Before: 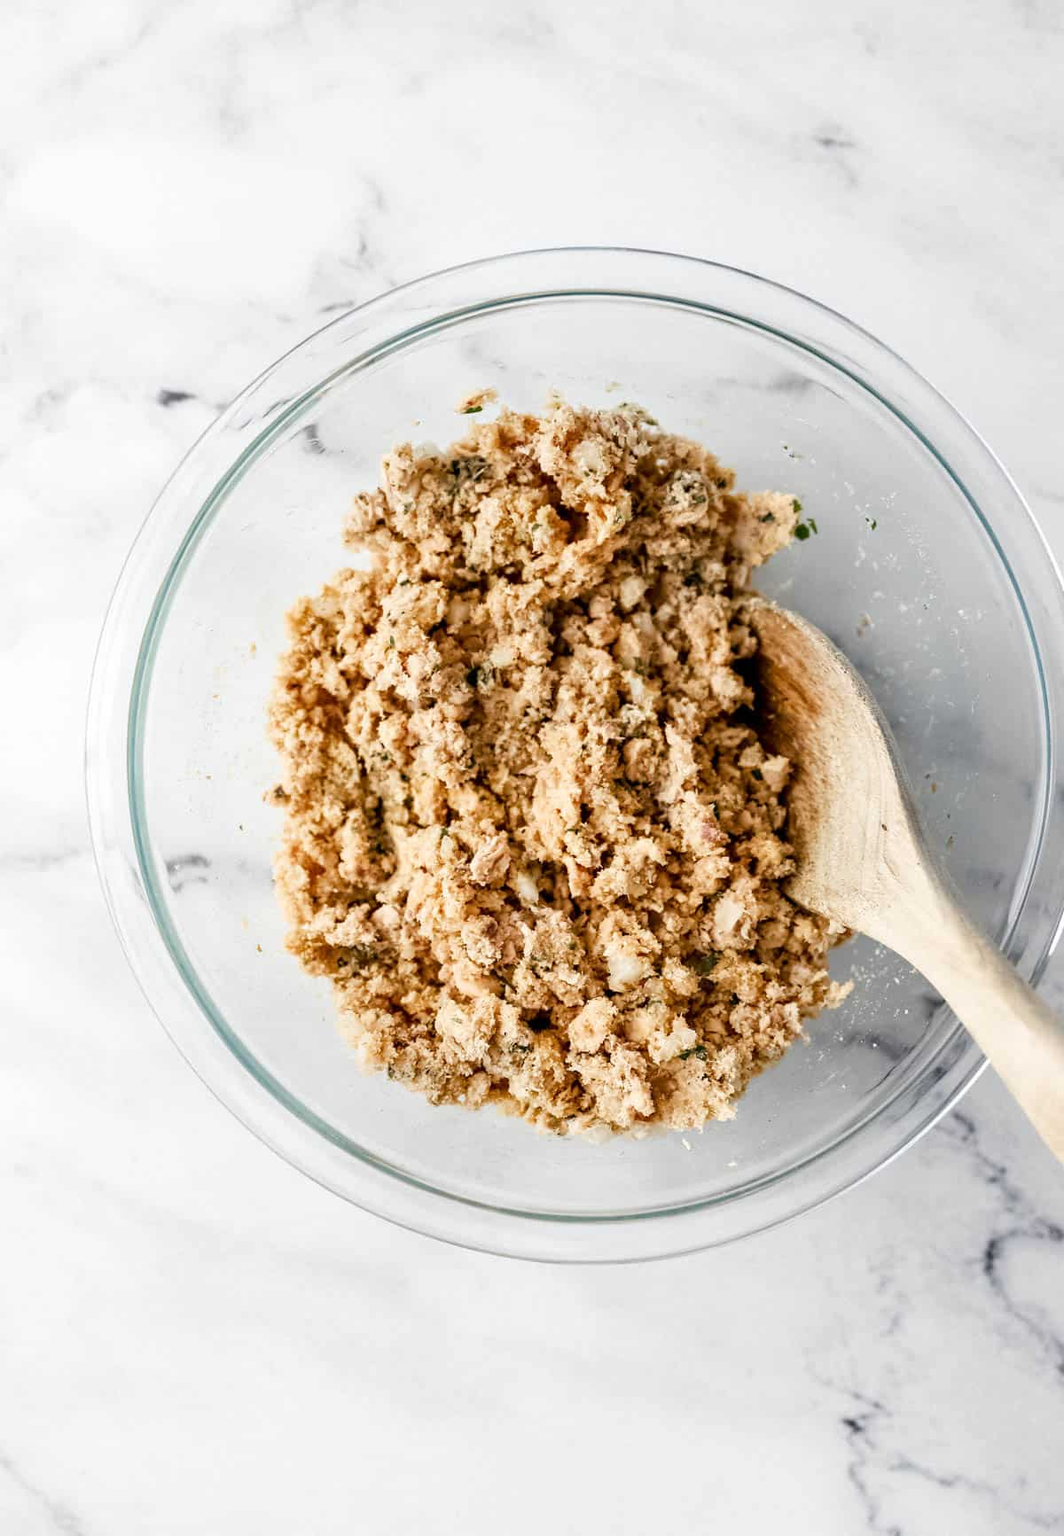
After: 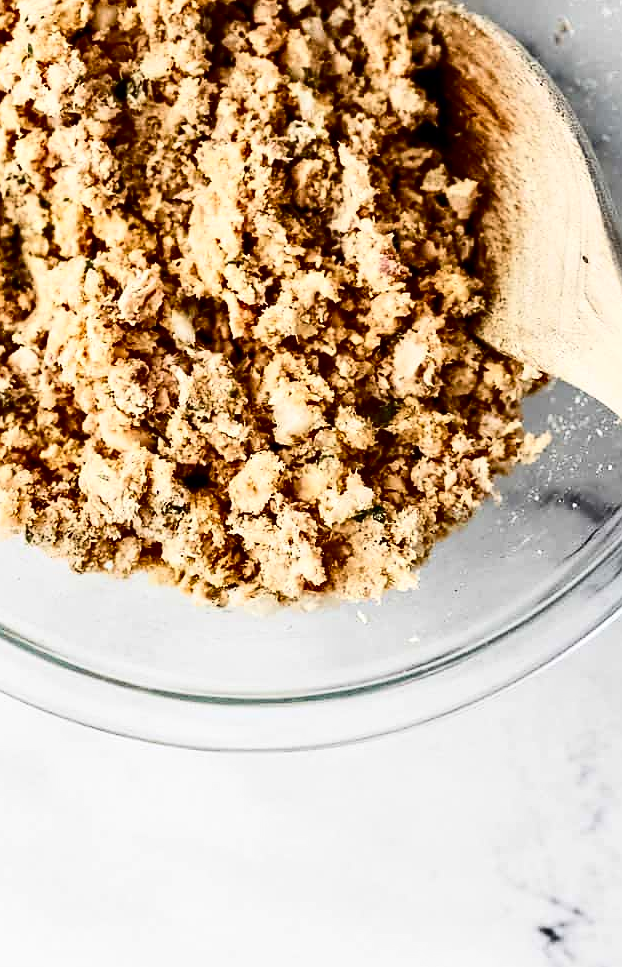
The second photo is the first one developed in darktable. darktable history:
crop: left 34.416%, top 38.925%, right 13.7%, bottom 5.261%
exposure: compensate highlight preservation false
sharpen: radius 1.017
contrast brightness saturation: contrast 0.312, brightness -0.079, saturation 0.169
contrast equalizer: octaves 7, y [[0.509, 0.514, 0.523, 0.542, 0.578, 0.603], [0.5 ×6], [0.509, 0.514, 0.523, 0.542, 0.578, 0.603], [0.001, 0.002, 0.003, 0.005, 0.01, 0.013], [0.001, 0.002, 0.003, 0.005, 0.01, 0.013]], mix 0.576
